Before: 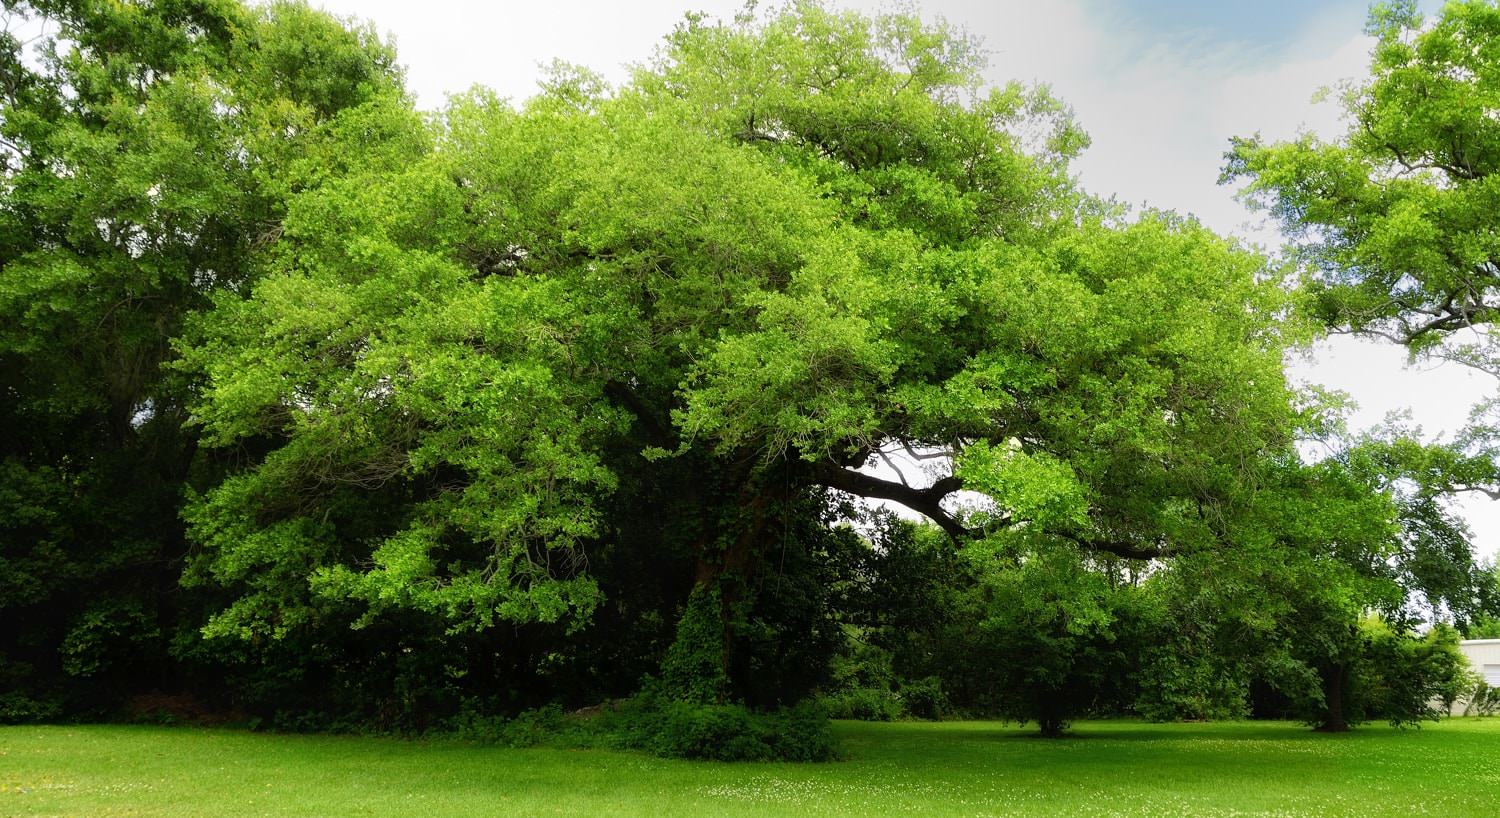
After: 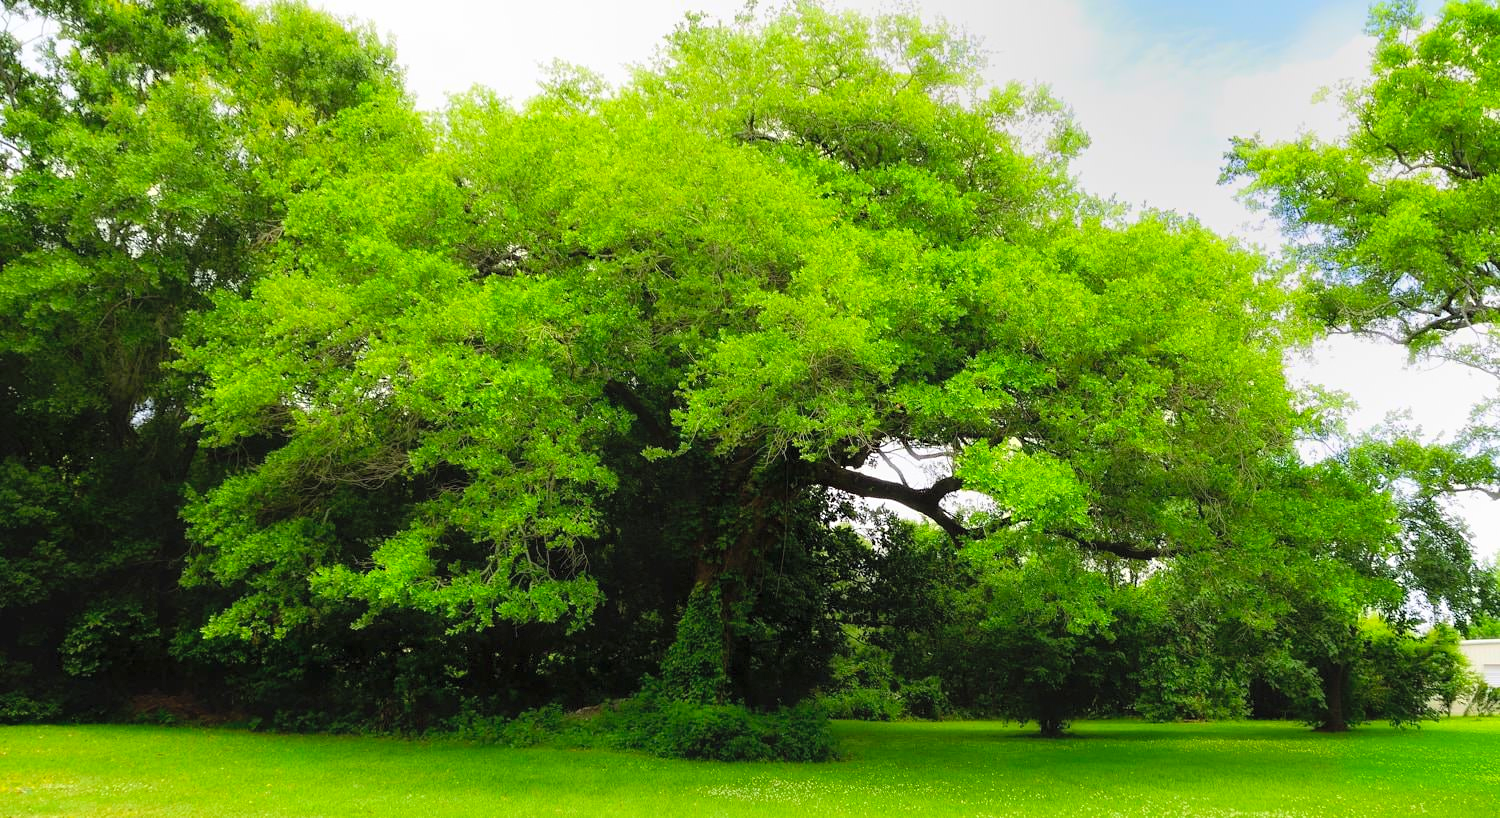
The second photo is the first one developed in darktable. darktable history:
sharpen: radius 5.325, amount 0.312, threshold 26.433
contrast brightness saturation: contrast 0.07, brightness 0.18, saturation 0.4
